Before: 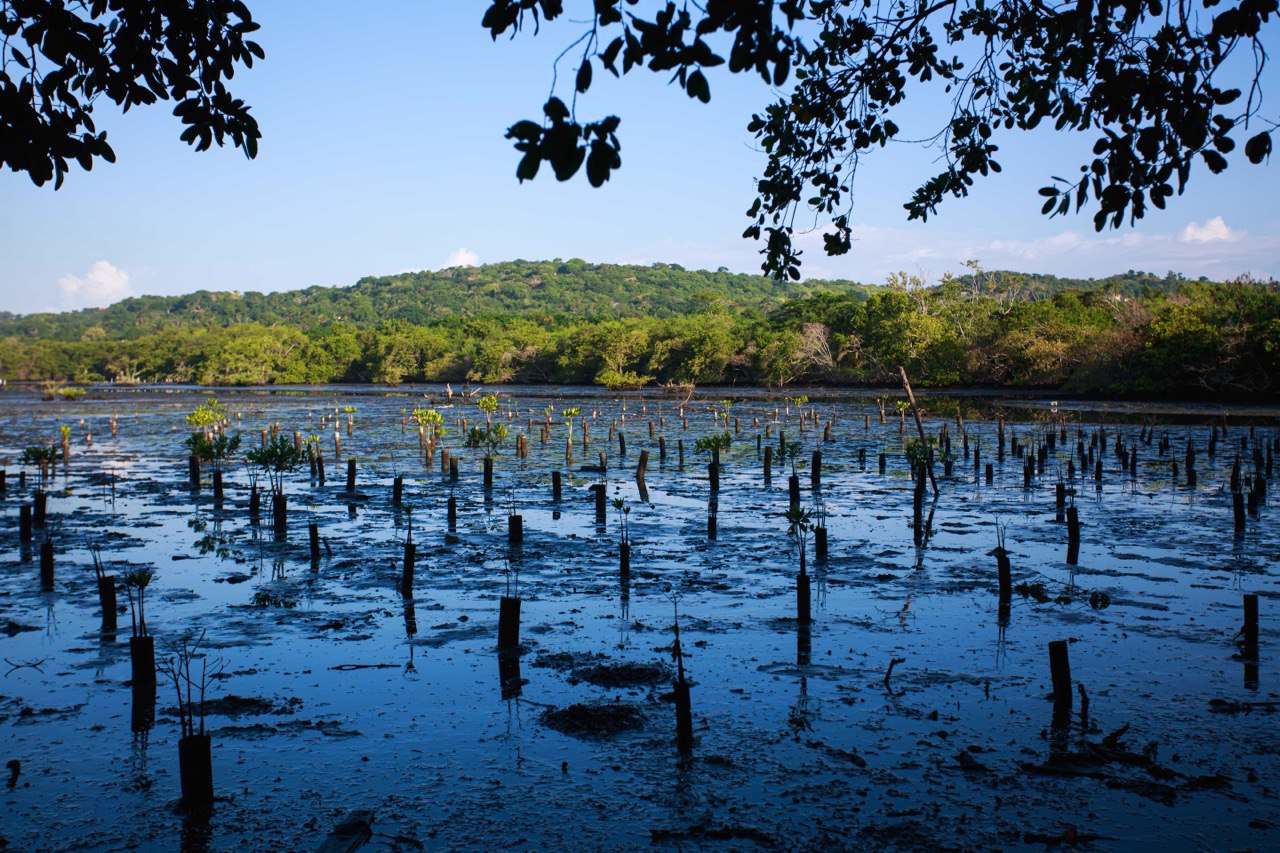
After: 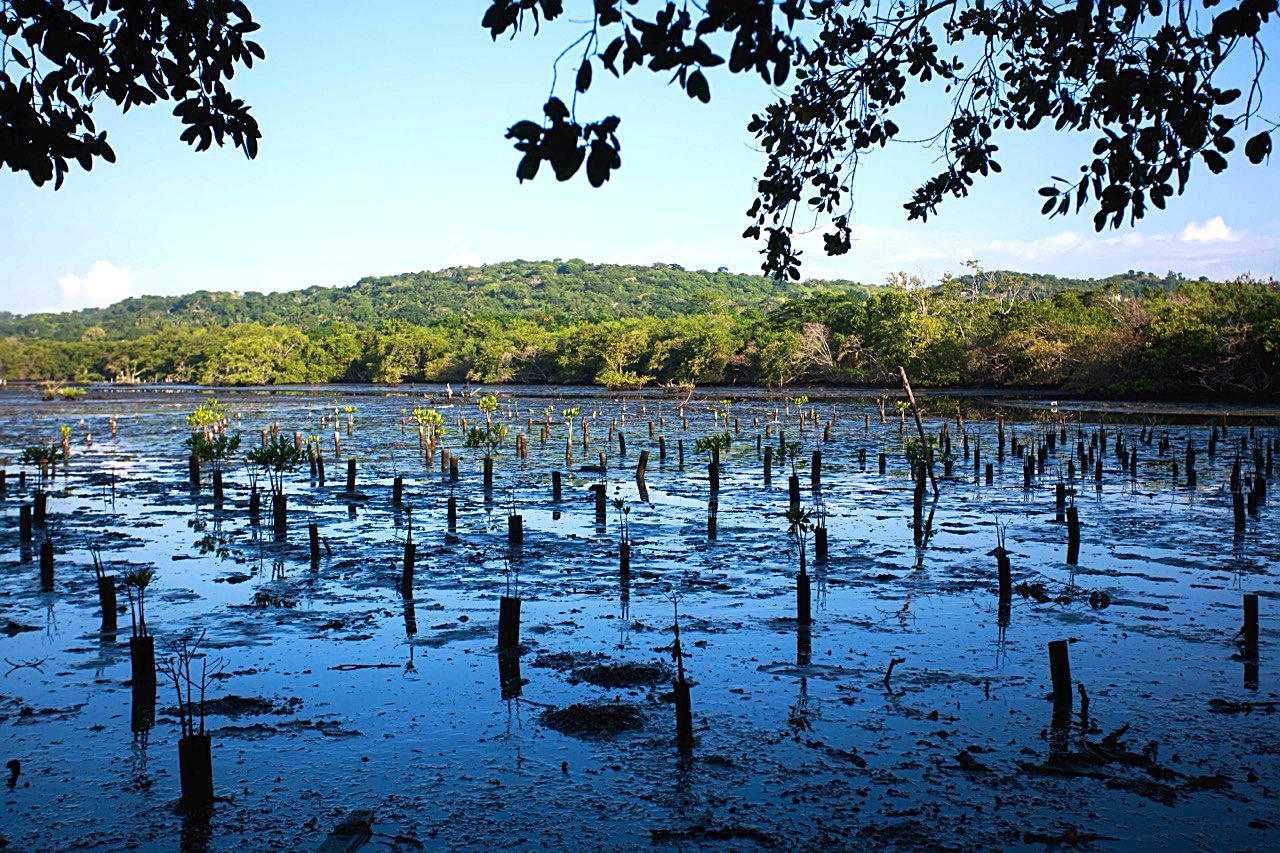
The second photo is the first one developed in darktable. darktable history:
tone equalizer: on, module defaults
exposure: exposure 0.515 EV, compensate highlight preservation false
sharpen: amount 0.55
